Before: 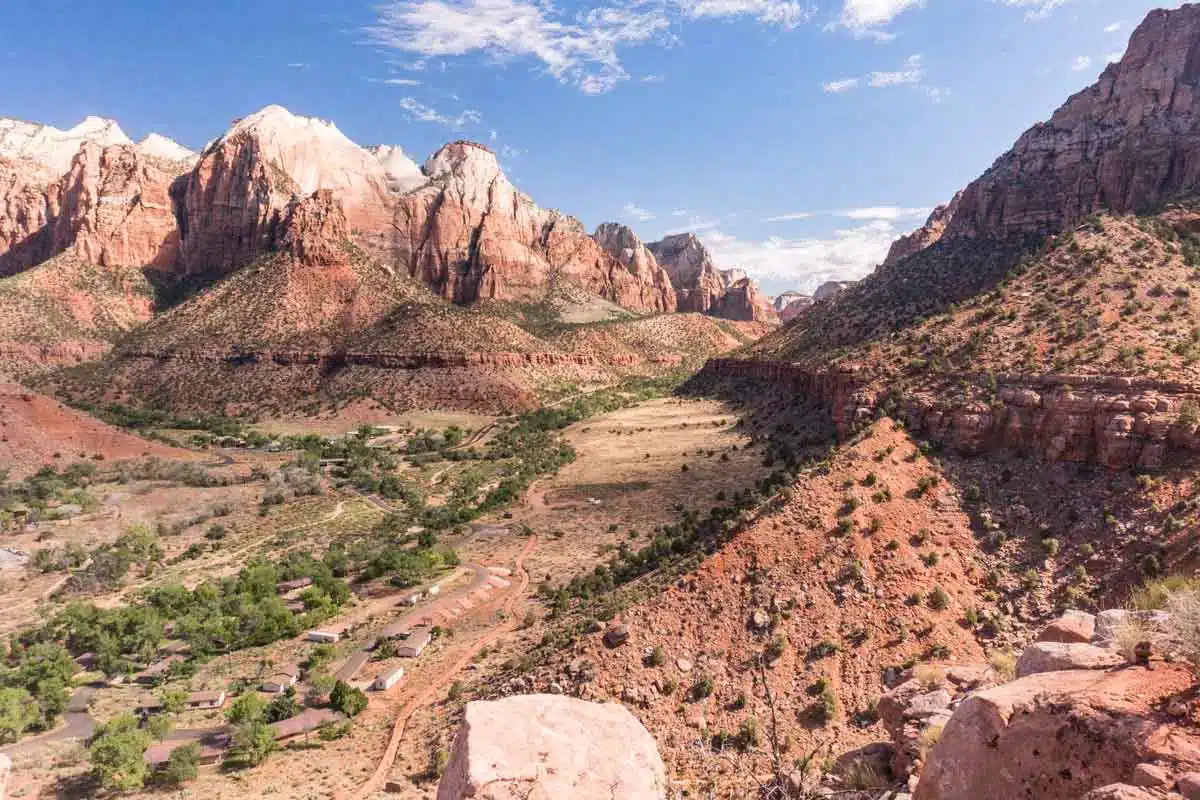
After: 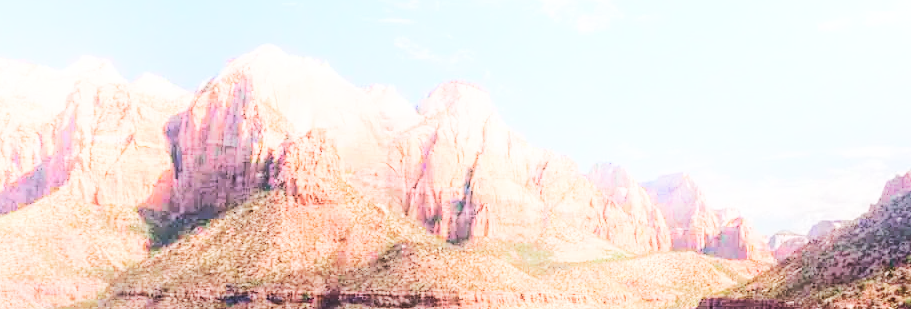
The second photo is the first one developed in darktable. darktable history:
velvia: strength 39.93%
crop: left 0.511%, top 7.648%, right 23.514%, bottom 53.701%
shadows and highlights: shadows -21.51, highlights 99.13, soften with gaussian
base curve: curves: ch0 [(0, 0.007) (0.028, 0.063) (0.121, 0.311) (0.46, 0.743) (0.859, 0.957) (1, 1)], preserve colors none
